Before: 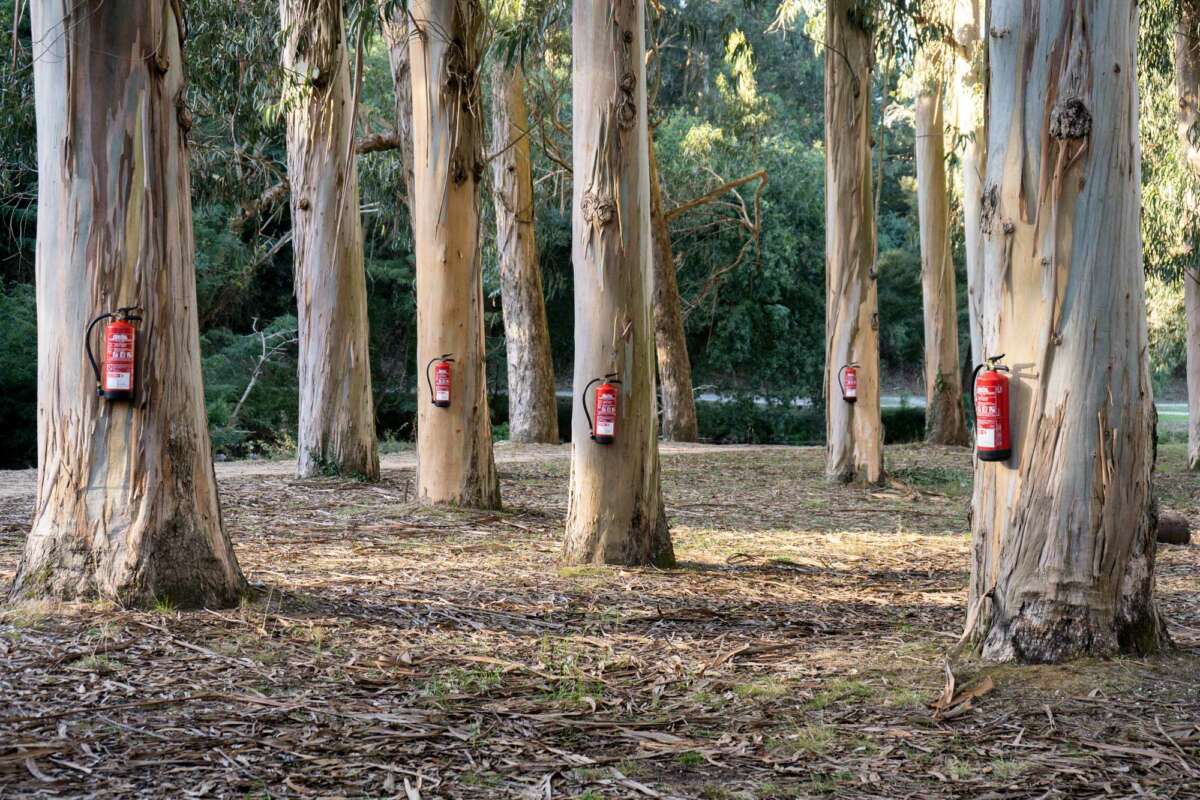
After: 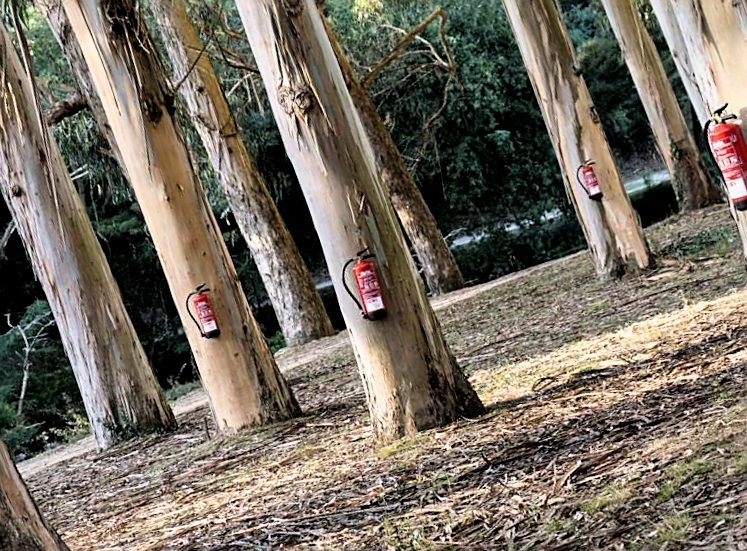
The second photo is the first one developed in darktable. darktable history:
crop and rotate: angle 19.1°, left 6.947%, right 3.658%, bottom 1.099%
sharpen: on, module defaults
filmic rgb: black relative exposure -8.74 EV, white relative exposure 2.73 EV, target black luminance 0%, hardness 6.26, latitude 76.54%, contrast 1.327, shadows ↔ highlights balance -0.305%
